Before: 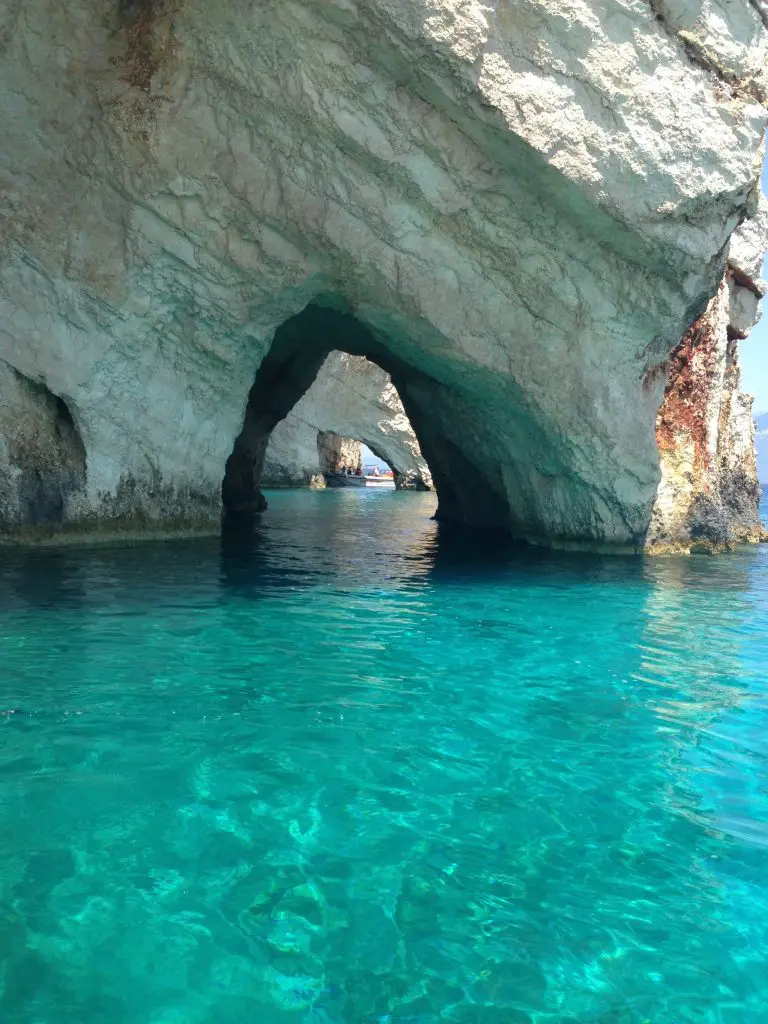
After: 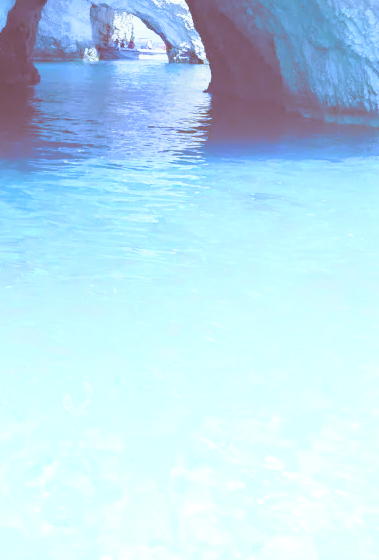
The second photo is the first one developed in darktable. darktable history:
white balance: red 0.766, blue 1.537
base curve: curves: ch0 [(0, 0) (0.012, 0.01) (0.073, 0.168) (0.31, 0.711) (0.645, 0.957) (1, 1)], preserve colors none
bloom: size 38%, threshold 95%, strength 30%
exposure: black level correction -0.025, exposure -0.117 EV, compensate highlight preservation false
split-toning: on, module defaults
graduated density: on, module defaults
crop: left 29.672%, top 41.786%, right 20.851%, bottom 3.487%
